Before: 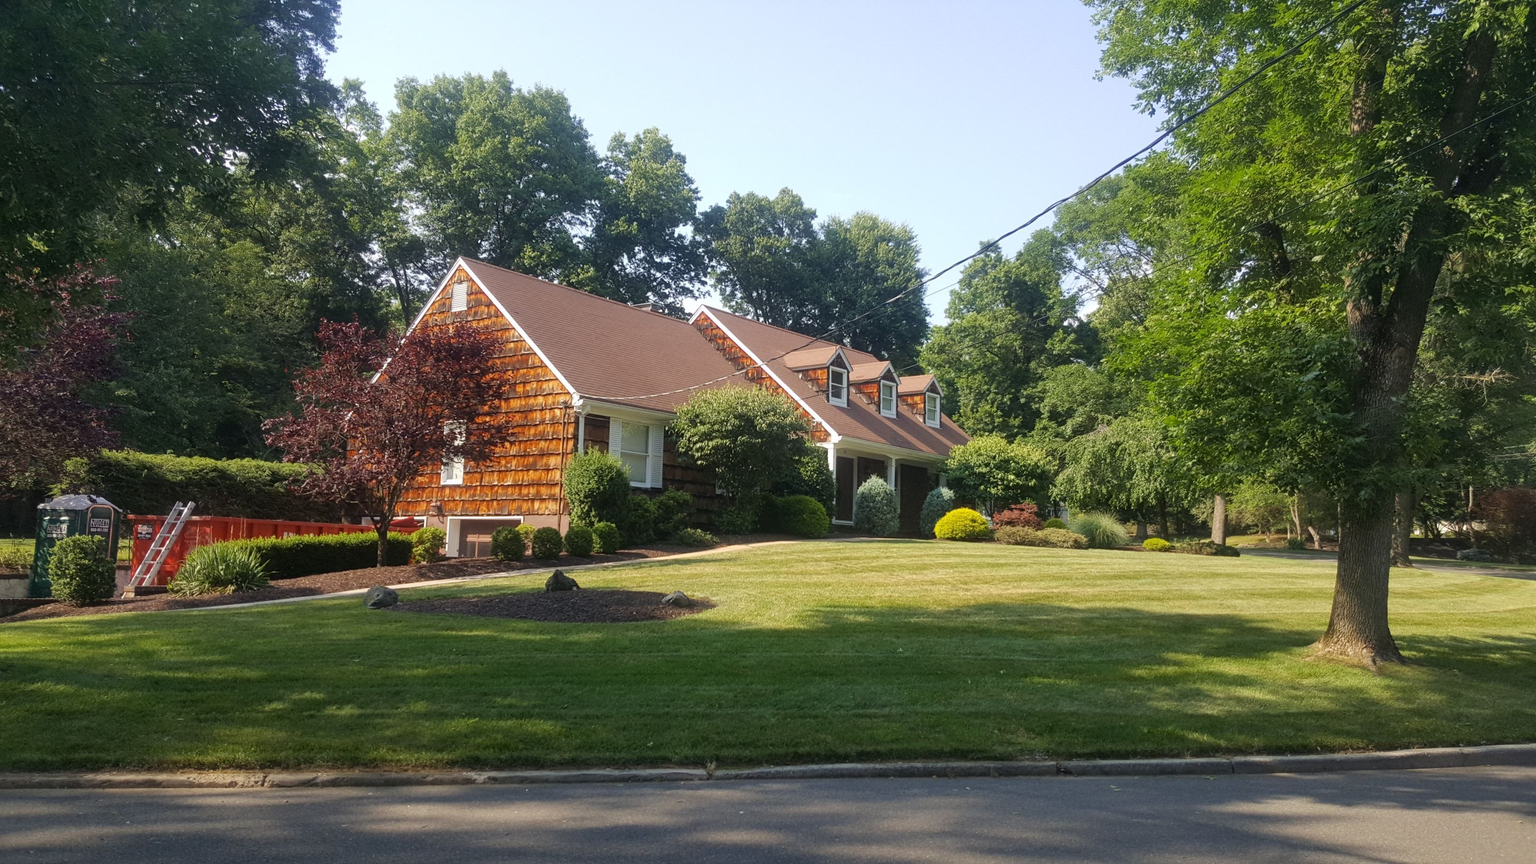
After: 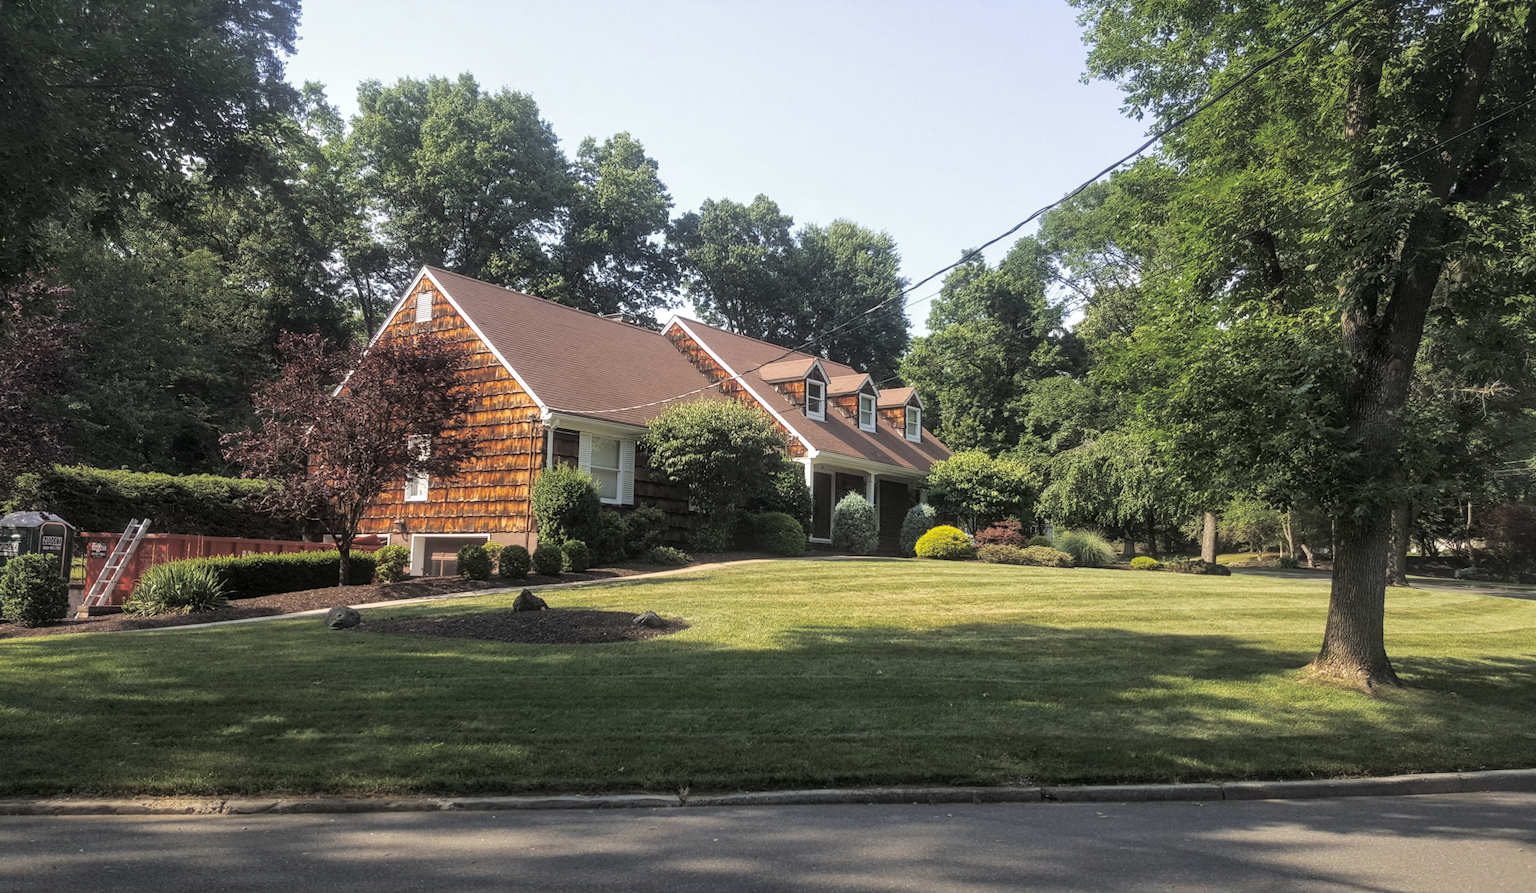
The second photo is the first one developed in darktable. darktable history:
split-toning: shadows › hue 36°, shadows › saturation 0.05, highlights › hue 10.8°, highlights › saturation 0.15, compress 40%
local contrast: on, module defaults
crop and rotate: left 3.238%
